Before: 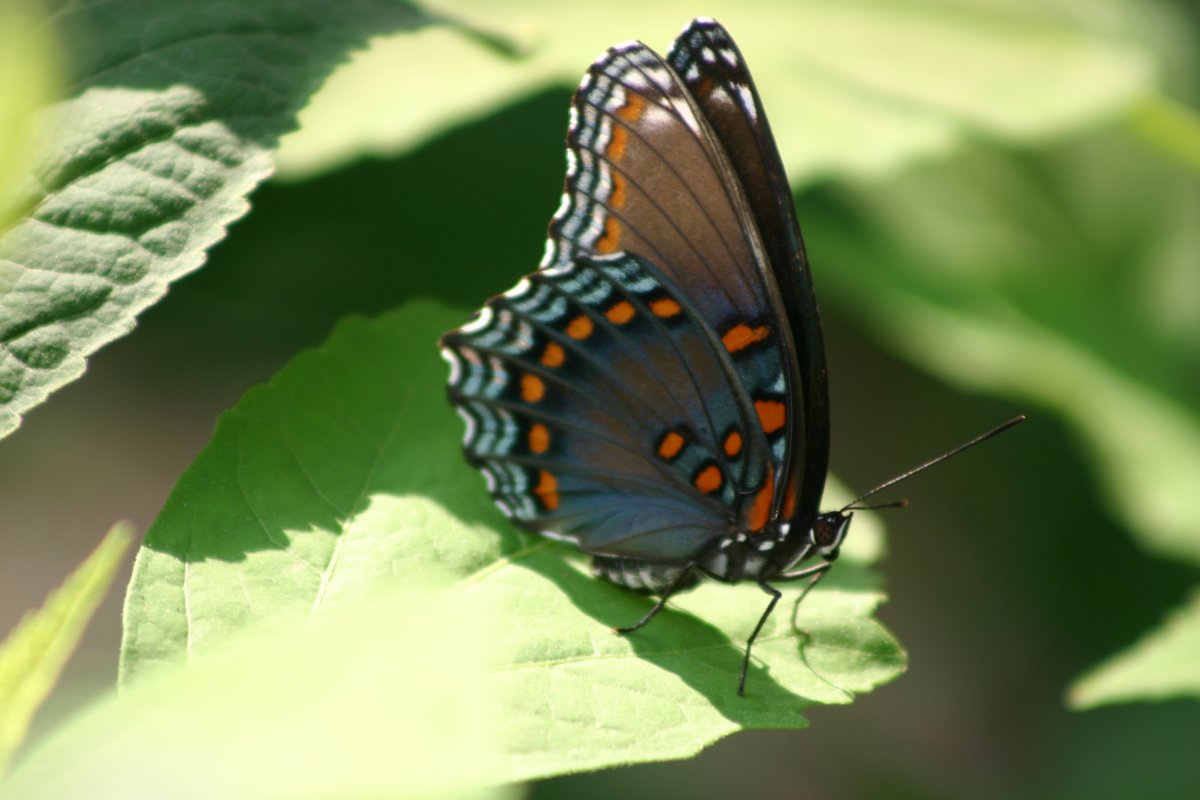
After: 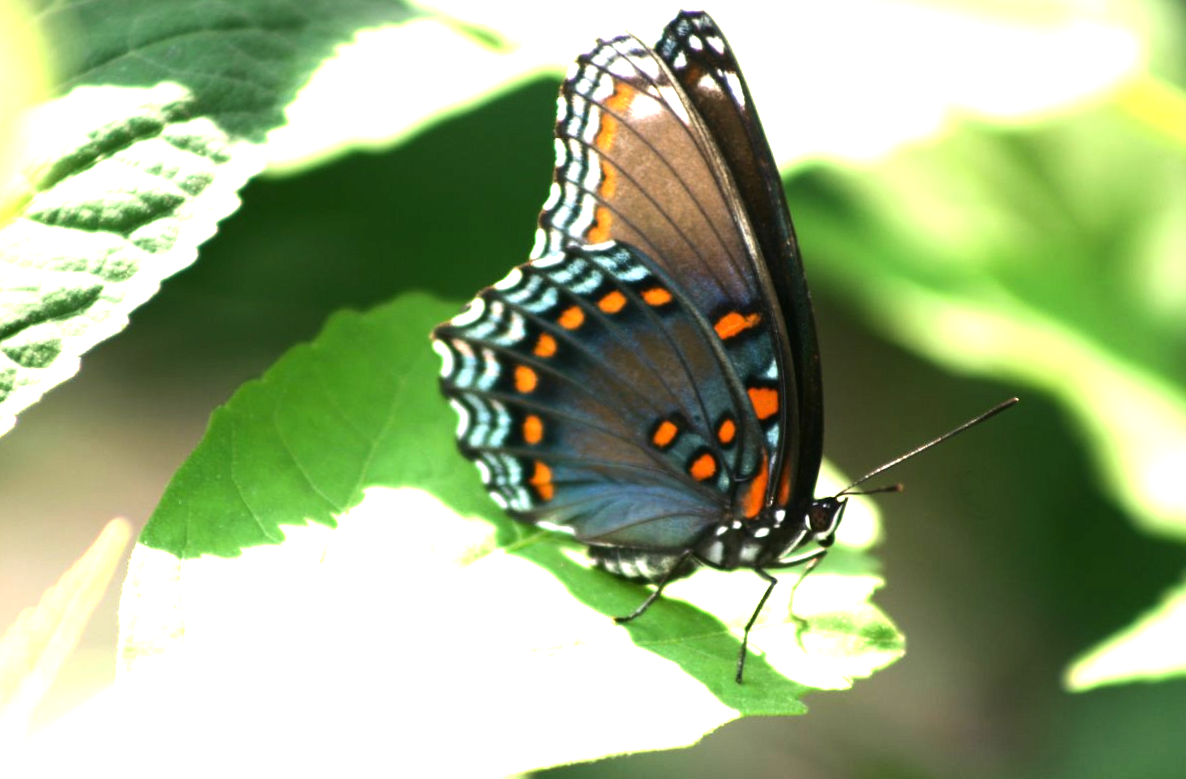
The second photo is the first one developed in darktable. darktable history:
tone equalizer: -8 EV -0.75 EV, -7 EV -0.7 EV, -6 EV -0.6 EV, -5 EV -0.4 EV, -3 EV 0.4 EV, -2 EV 0.6 EV, -1 EV 0.7 EV, +0 EV 0.75 EV, edges refinement/feathering 500, mask exposure compensation -1.57 EV, preserve details no
rotate and perspective: rotation -1°, crop left 0.011, crop right 0.989, crop top 0.025, crop bottom 0.975
exposure: exposure 1.137 EV, compensate highlight preservation false
